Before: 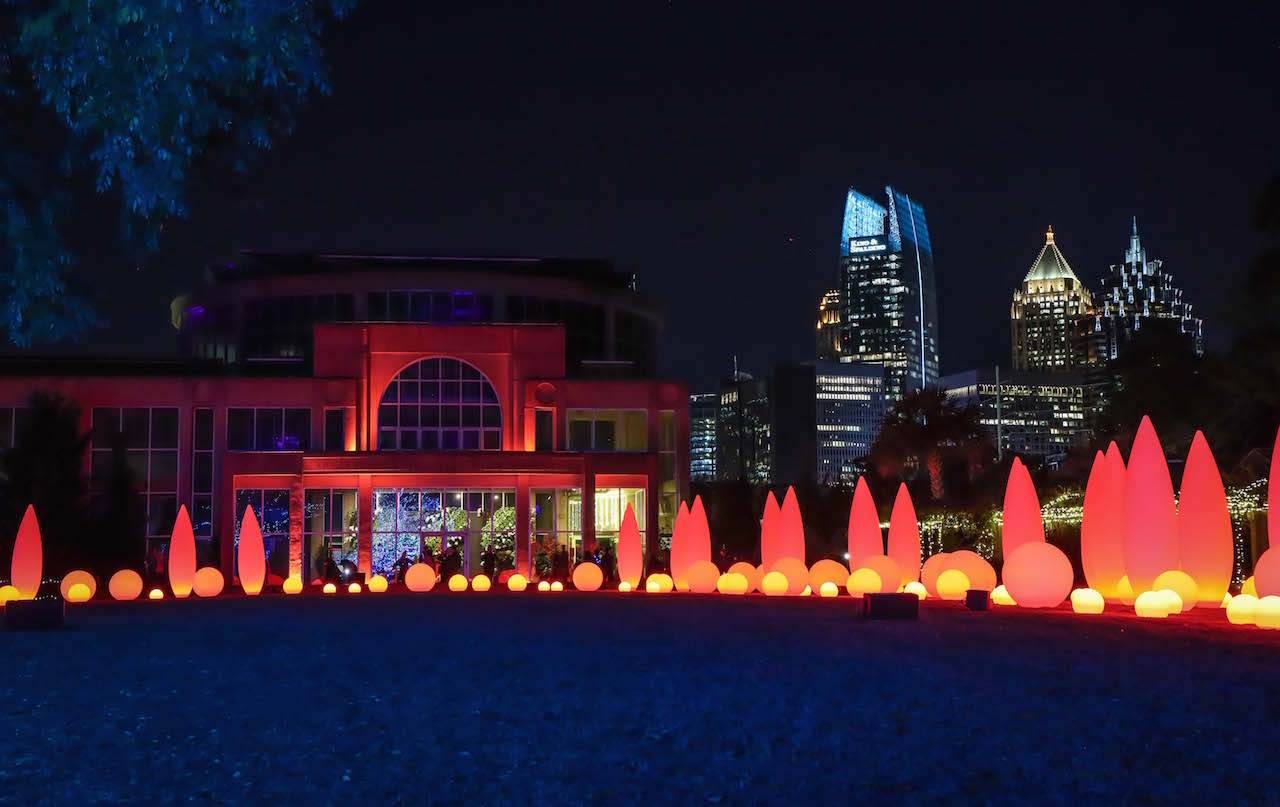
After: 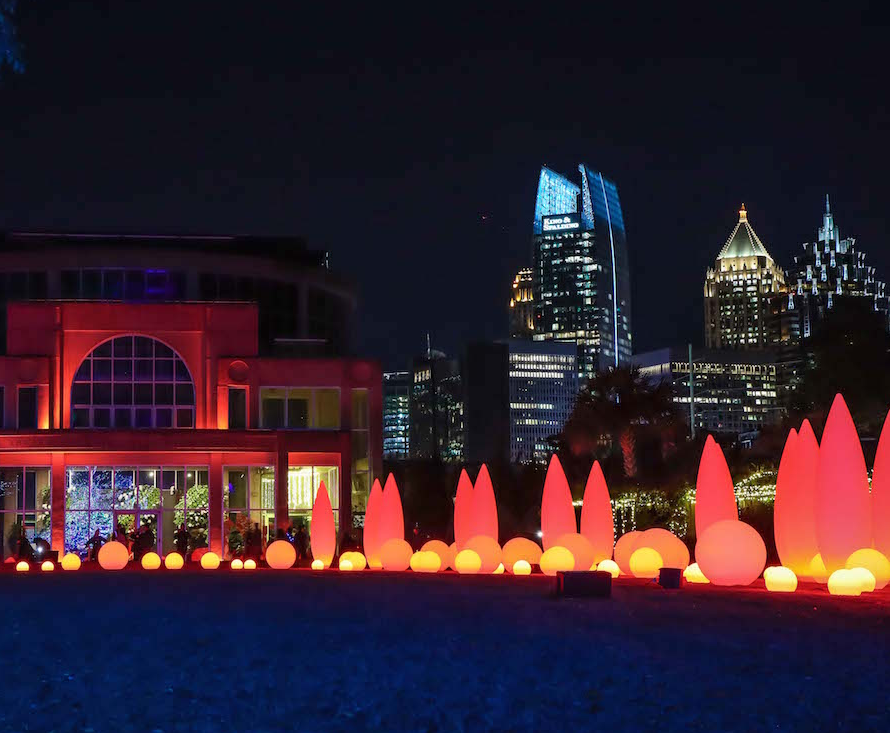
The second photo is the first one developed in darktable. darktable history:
crop and rotate: left 24.034%, top 2.838%, right 6.406%, bottom 6.299%
color zones: curves: ch0 [(0.25, 0.5) (0.423, 0.5) (0.443, 0.5) (0.521, 0.756) (0.568, 0.5) (0.576, 0.5) (0.75, 0.5)]; ch1 [(0.25, 0.5) (0.423, 0.5) (0.443, 0.5) (0.539, 0.873) (0.624, 0.565) (0.631, 0.5) (0.75, 0.5)]
